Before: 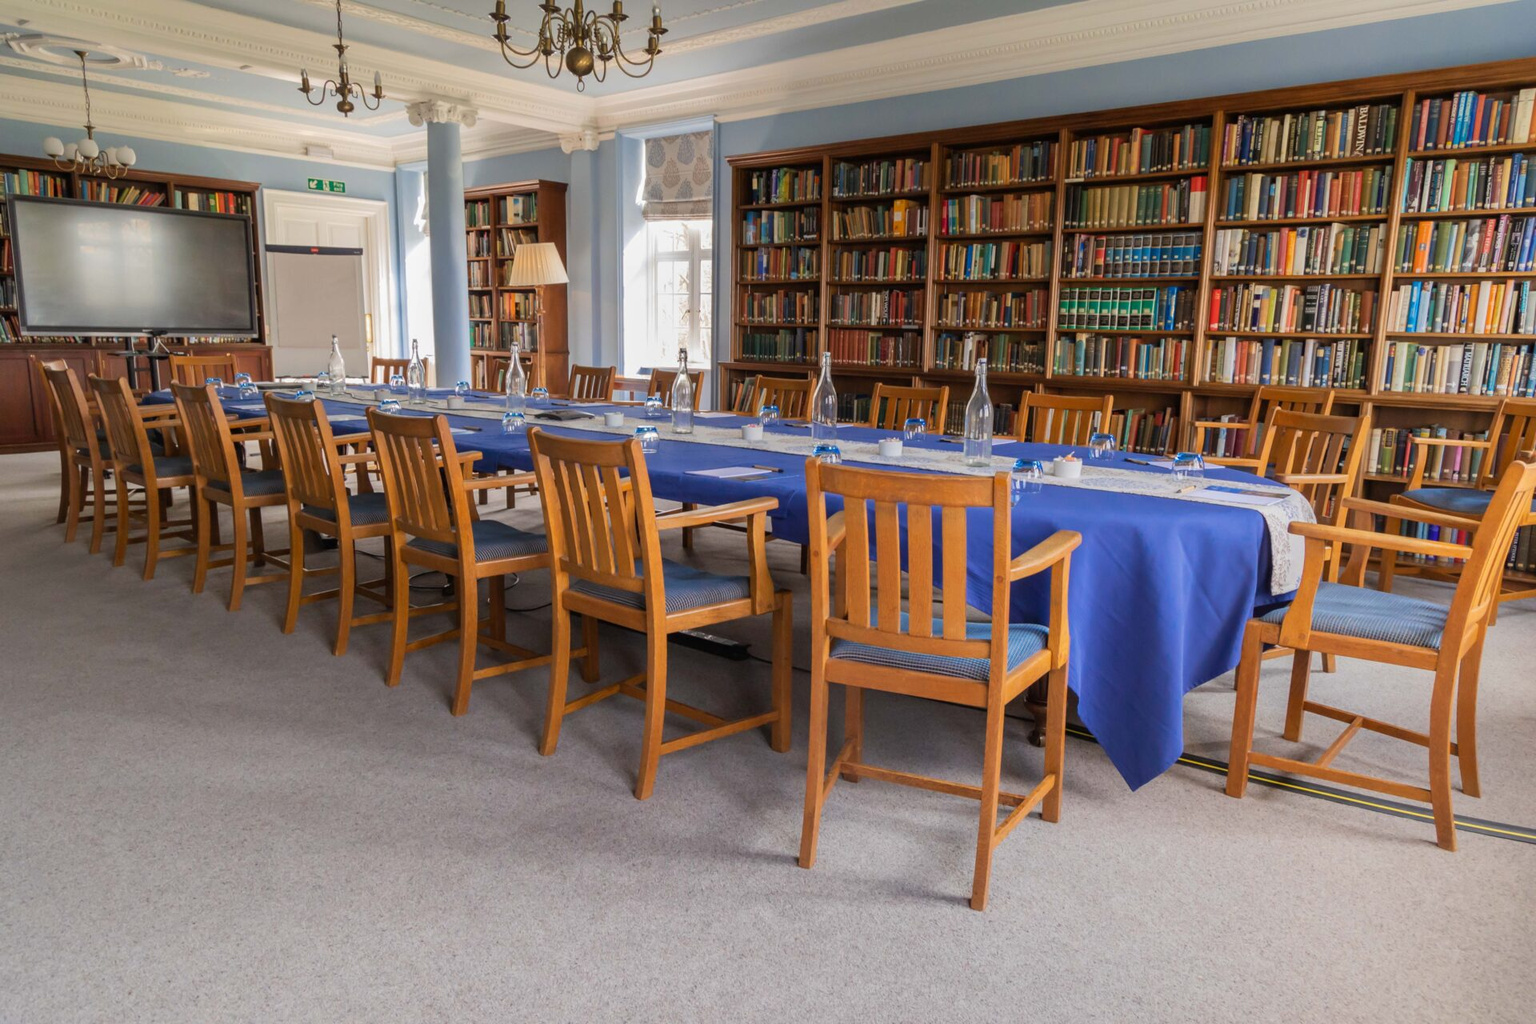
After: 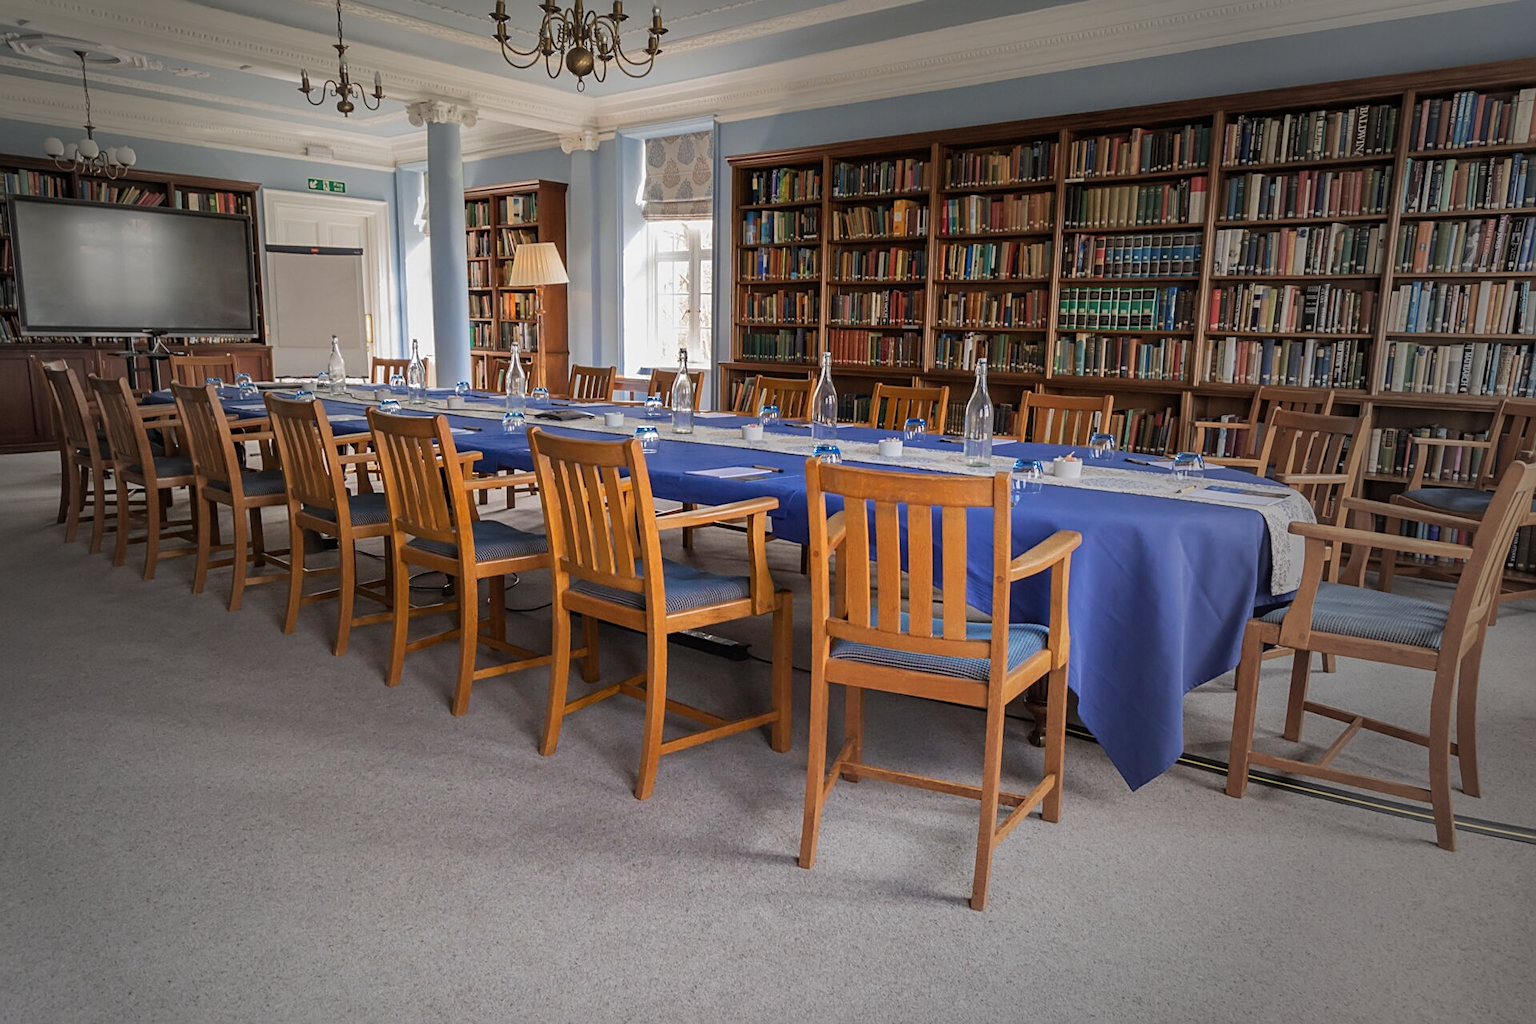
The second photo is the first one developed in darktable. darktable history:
sharpen: on, module defaults
vignetting: fall-off start 33.76%, fall-off radius 64.94%, brightness -0.575, center (-0.12, -0.002), width/height ratio 0.959
